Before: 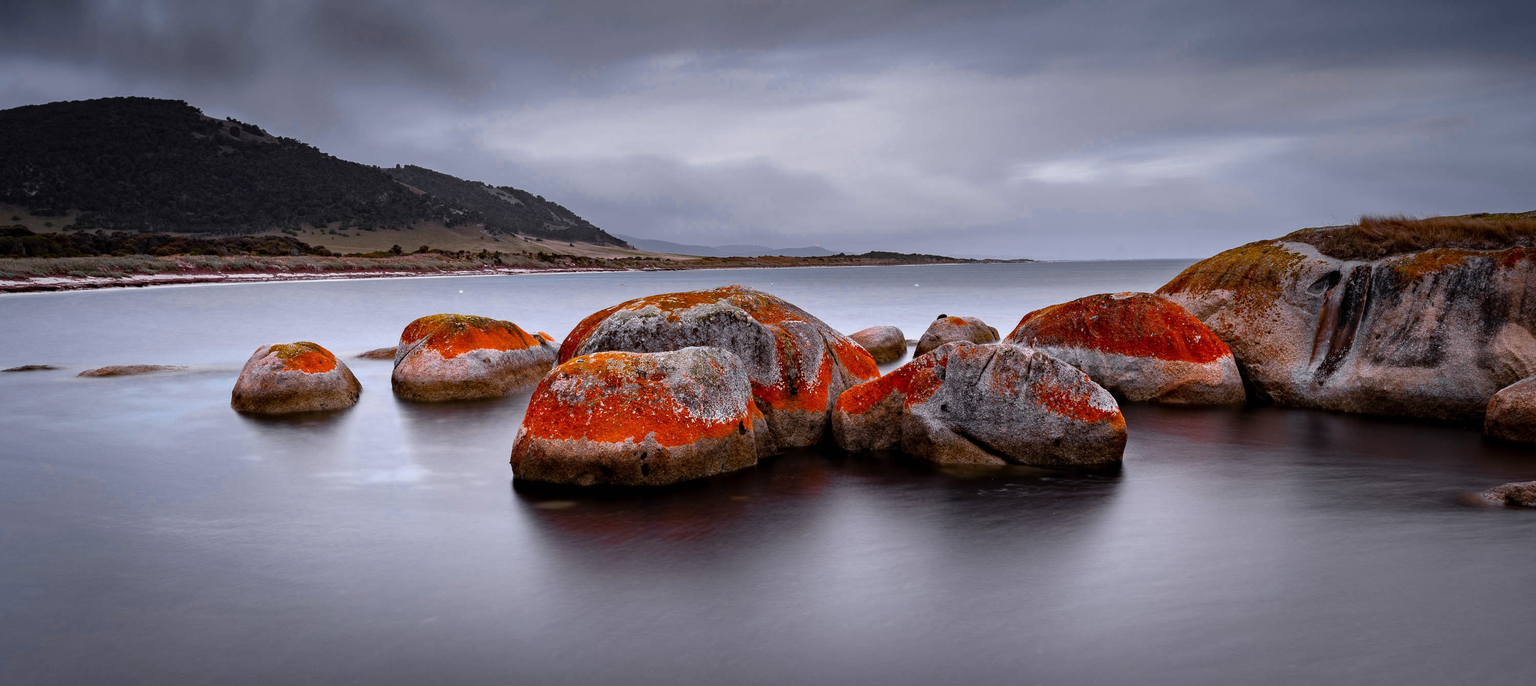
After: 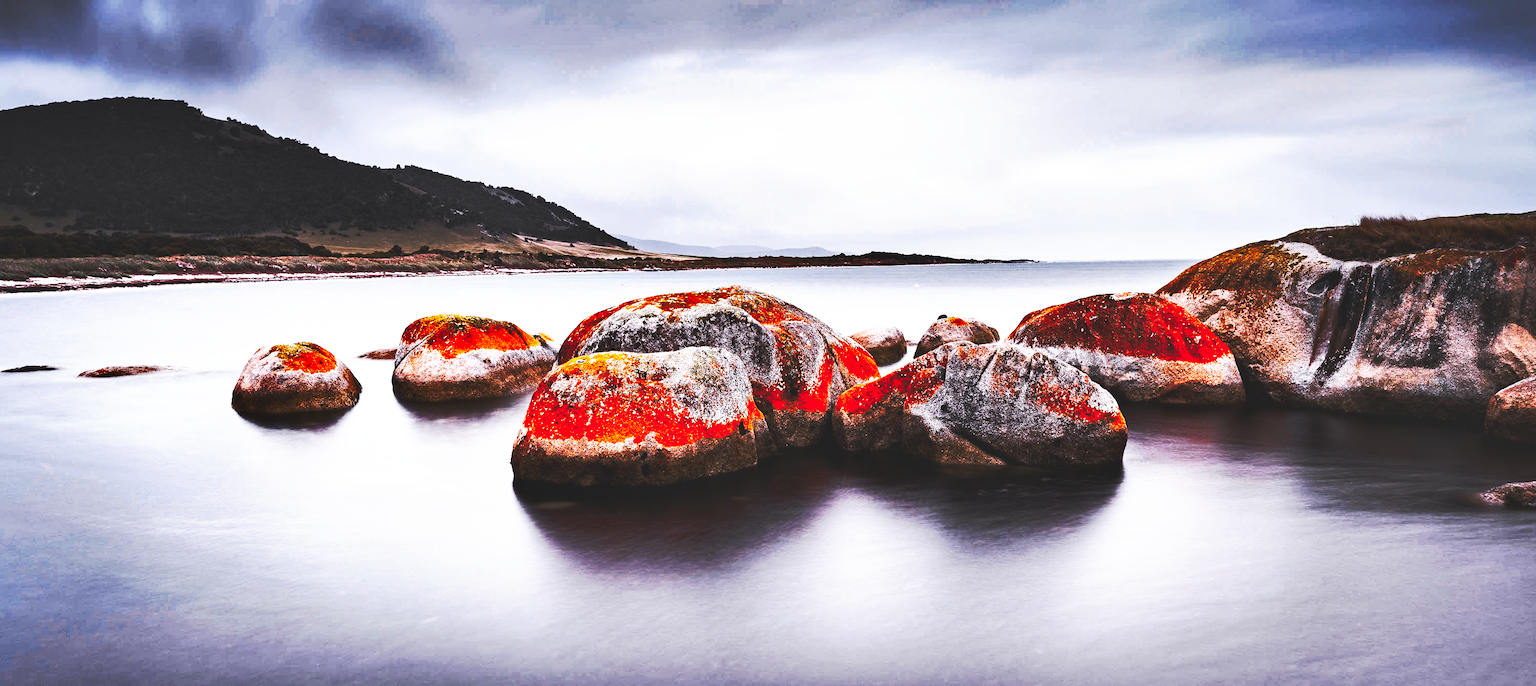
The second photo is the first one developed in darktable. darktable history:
tone equalizer: -8 EV -0.745 EV, -7 EV -0.728 EV, -6 EV -0.624 EV, -5 EV -0.417 EV, -3 EV 0.399 EV, -2 EV 0.6 EV, -1 EV 0.676 EV, +0 EV 0.75 EV, edges refinement/feathering 500, mask exposure compensation -1.57 EV, preserve details no
base curve: curves: ch0 [(0, 0.015) (0.085, 0.116) (0.134, 0.298) (0.19, 0.545) (0.296, 0.764) (0.599, 0.982) (1, 1)], preserve colors none
shadows and highlights: soften with gaussian
